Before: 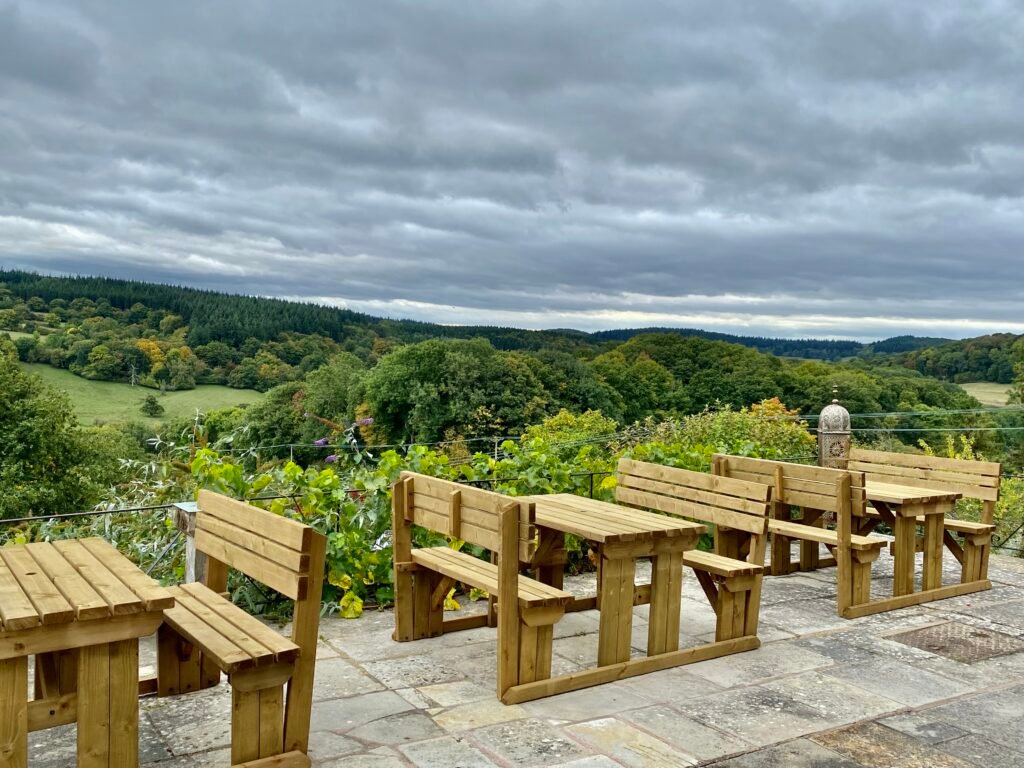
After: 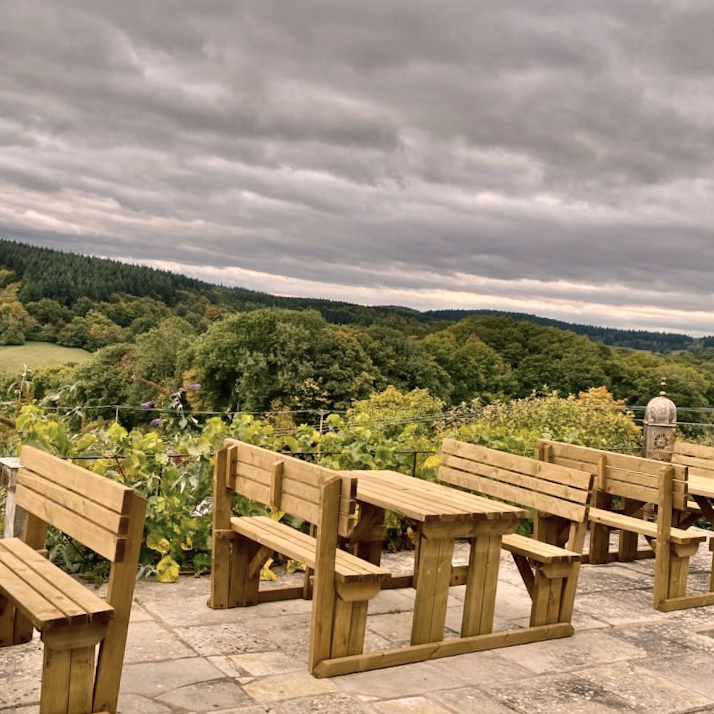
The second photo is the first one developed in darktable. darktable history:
crop and rotate: angle -3.27°, left 14.277%, top 0.028%, right 10.766%, bottom 0.028%
color balance rgb: shadows lift › luminance -5%, shadows lift › chroma 1.1%, shadows lift › hue 219°, power › luminance 10%, power › chroma 2.83%, power › hue 60°, highlights gain › chroma 4.52%, highlights gain › hue 33.33°, saturation formula JzAzBz (2021)
contrast brightness saturation: contrast 0.1, saturation -0.3
shadows and highlights: soften with gaussian
